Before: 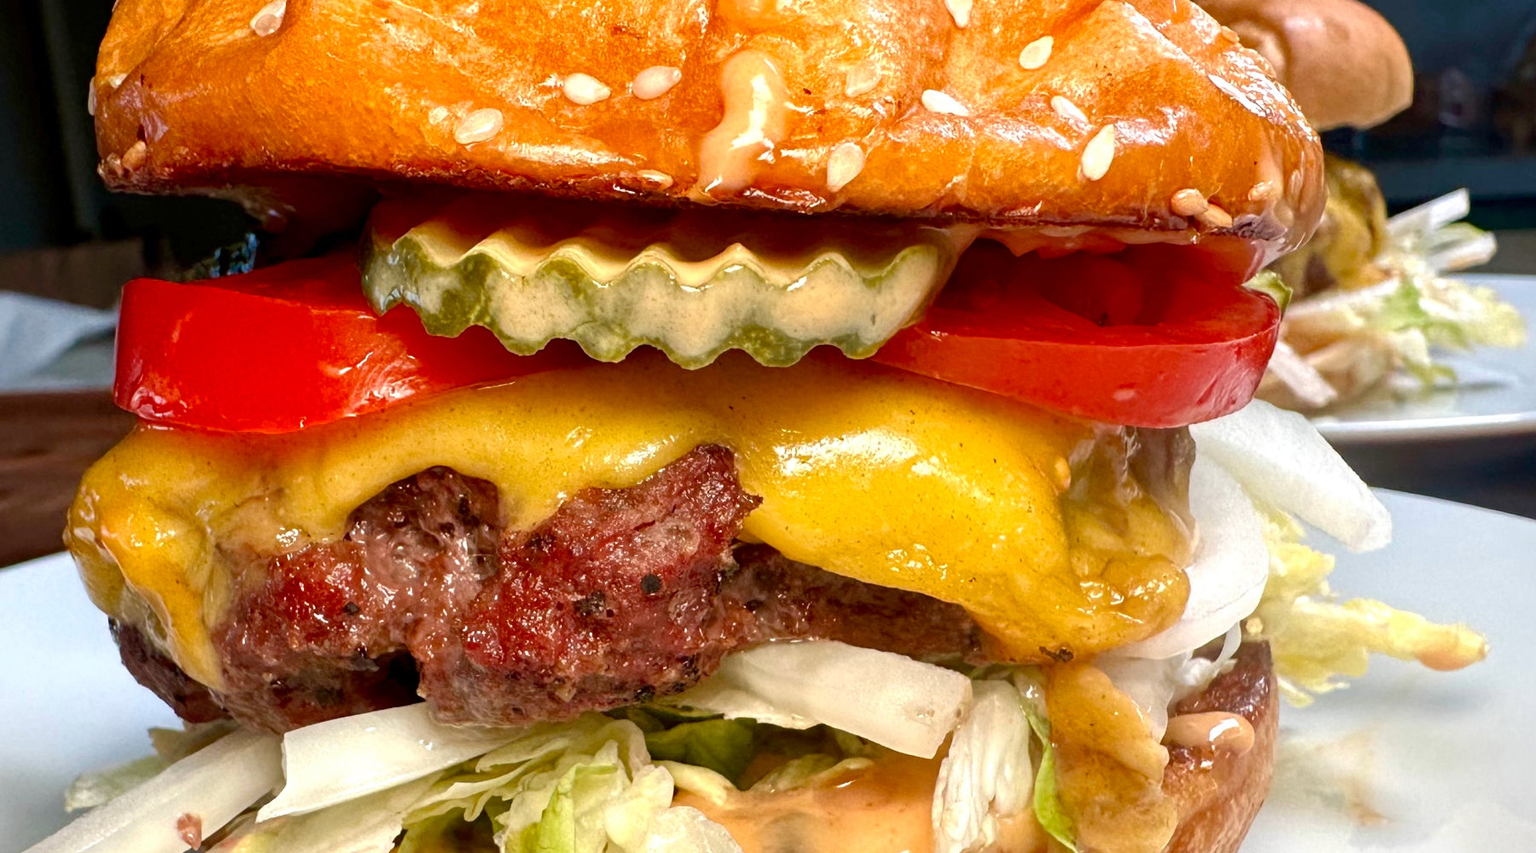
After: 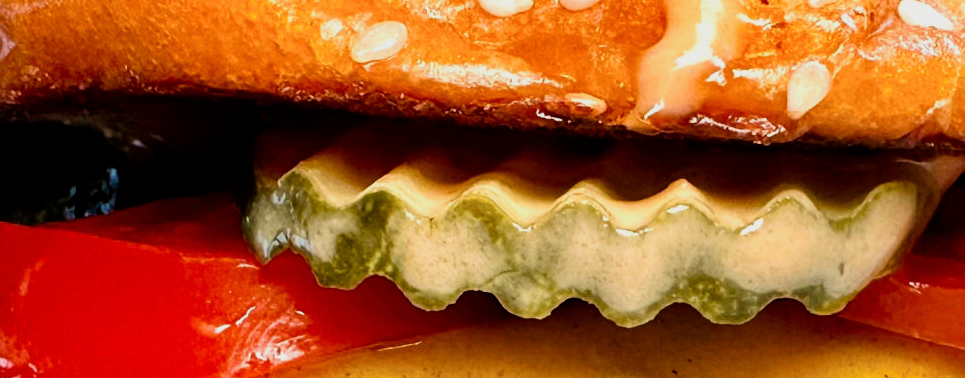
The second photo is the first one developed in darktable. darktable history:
filmic rgb: black relative exposure -5 EV, white relative exposure 3.5 EV, hardness 3.19, contrast 1.3, highlights saturation mix -50%
crop: left 10.121%, top 10.631%, right 36.218%, bottom 51.526%
